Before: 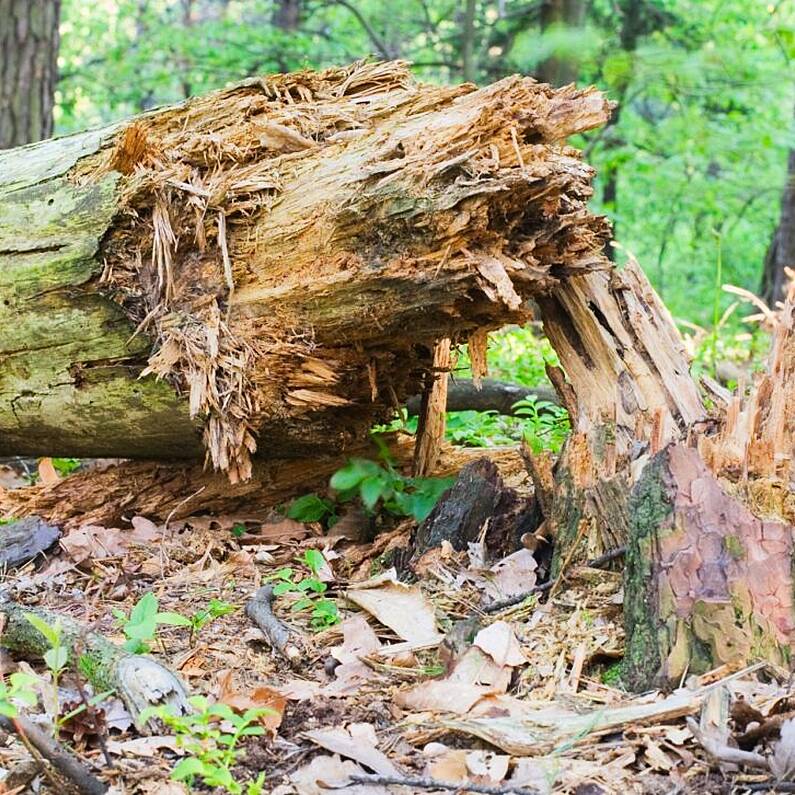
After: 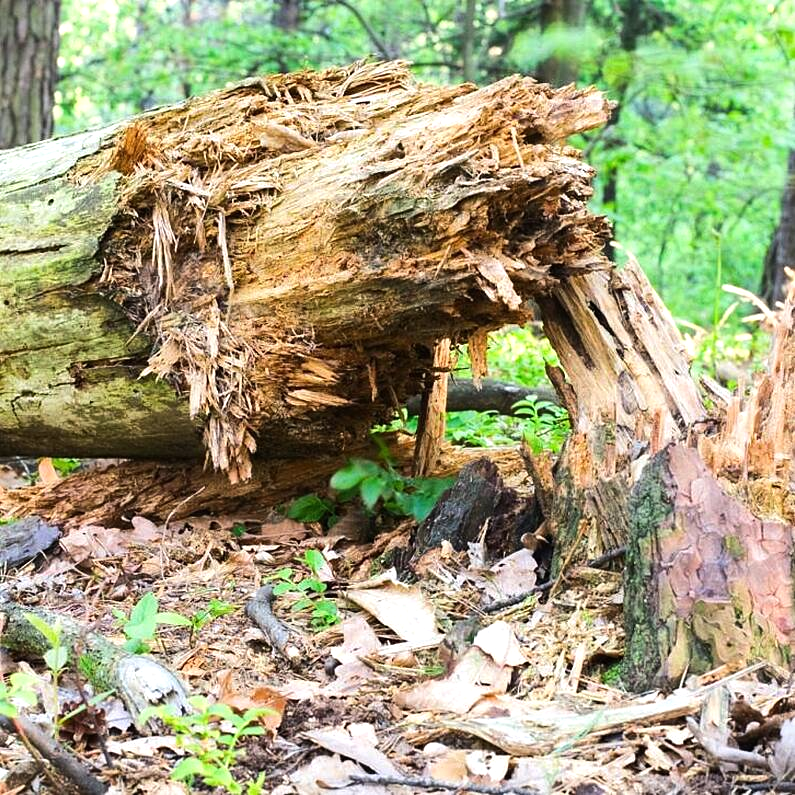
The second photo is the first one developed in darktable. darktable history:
tone equalizer: -8 EV -0.423 EV, -7 EV -0.357 EV, -6 EV -0.304 EV, -5 EV -0.252 EV, -3 EV 0.212 EV, -2 EV 0.308 EV, -1 EV 0.411 EV, +0 EV 0.432 EV, edges refinement/feathering 500, mask exposure compensation -1.57 EV, preserve details no
